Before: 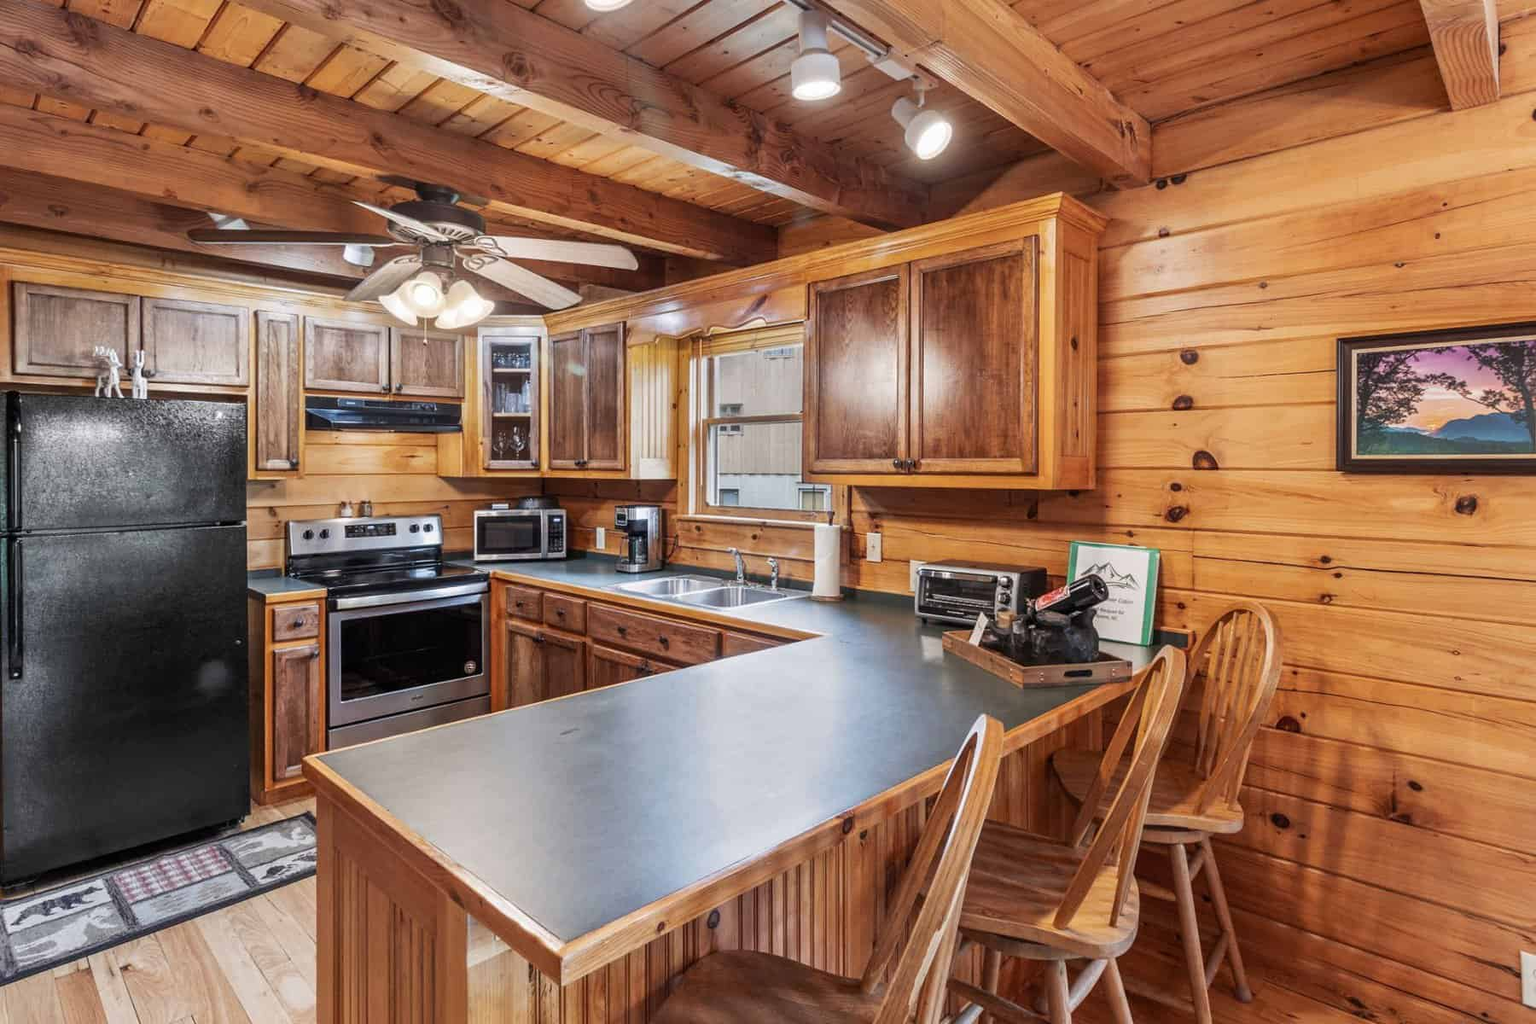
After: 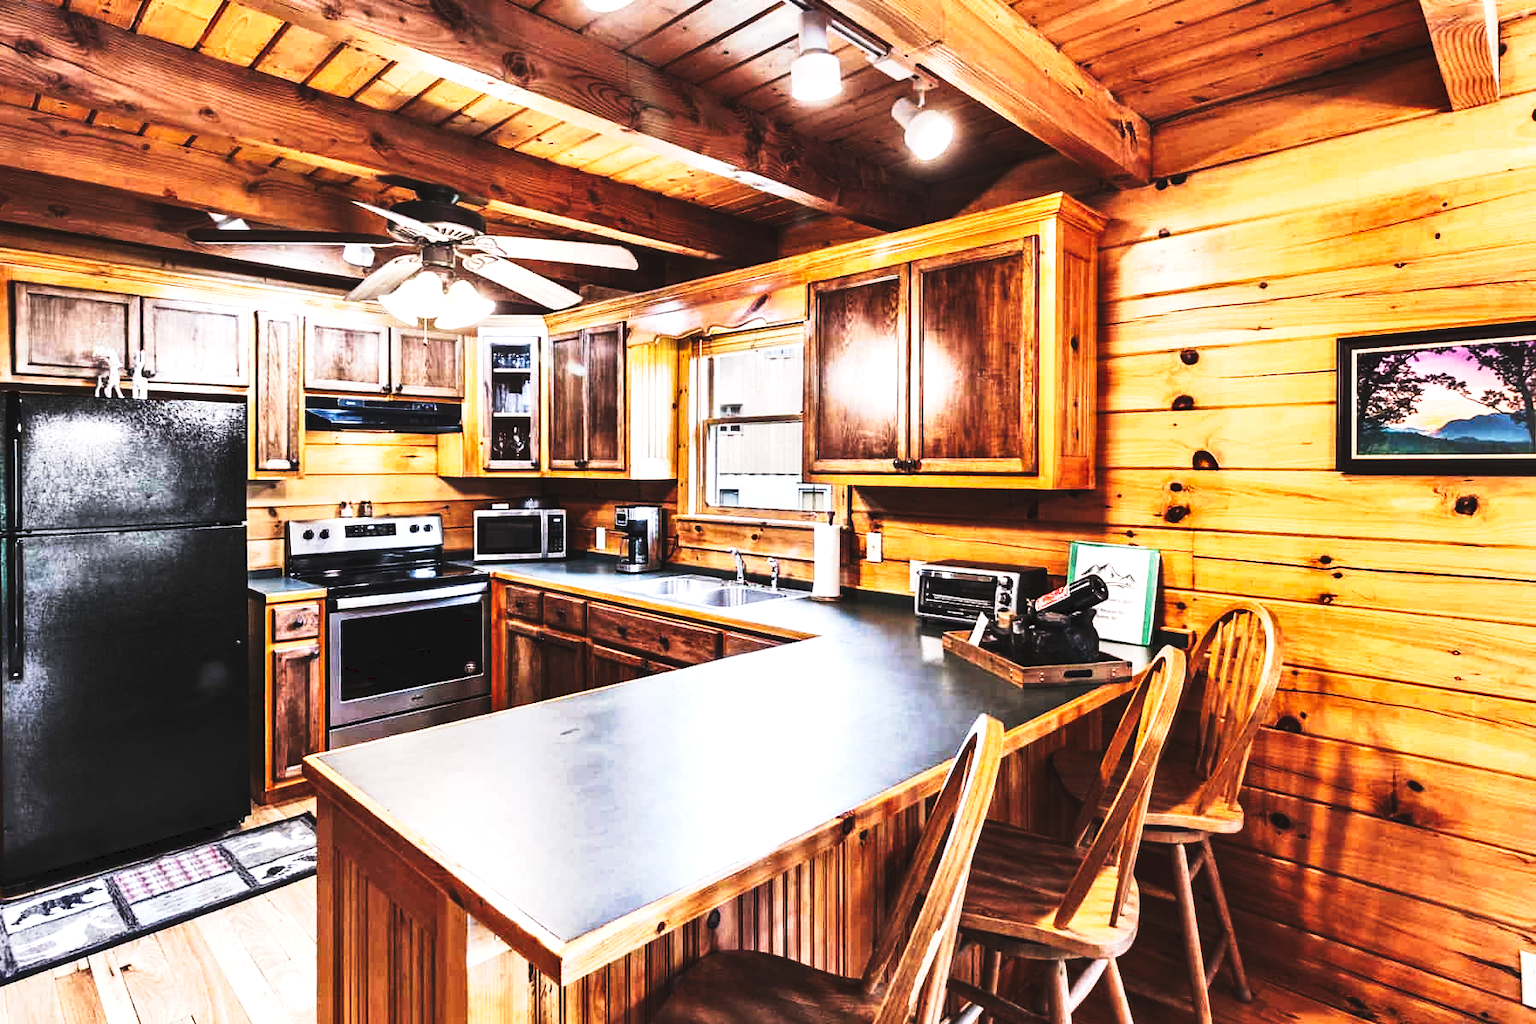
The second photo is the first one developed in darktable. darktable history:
exposure: exposure 0.014 EV, compensate highlight preservation false
tone curve: curves: ch0 [(0, 0) (0.003, 0.06) (0.011, 0.059) (0.025, 0.065) (0.044, 0.076) (0.069, 0.088) (0.1, 0.102) (0.136, 0.116) (0.177, 0.137) (0.224, 0.169) (0.277, 0.214) (0.335, 0.271) (0.399, 0.356) (0.468, 0.459) (0.543, 0.579) (0.623, 0.705) (0.709, 0.823) (0.801, 0.918) (0.898, 0.963) (1, 1)], preserve colors none
shadows and highlights: shadows 49, highlights -41, soften with gaussian
white balance: red 1.009, blue 1.027
tone equalizer: -8 EV -1.08 EV, -7 EV -1.01 EV, -6 EV -0.867 EV, -5 EV -0.578 EV, -3 EV 0.578 EV, -2 EV 0.867 EV, -1 EV 1.01 EV, +0 EV 1.08 EV, edges refinement/feathering 500, mask exposure compensation -1.57 EV, preserve details no
